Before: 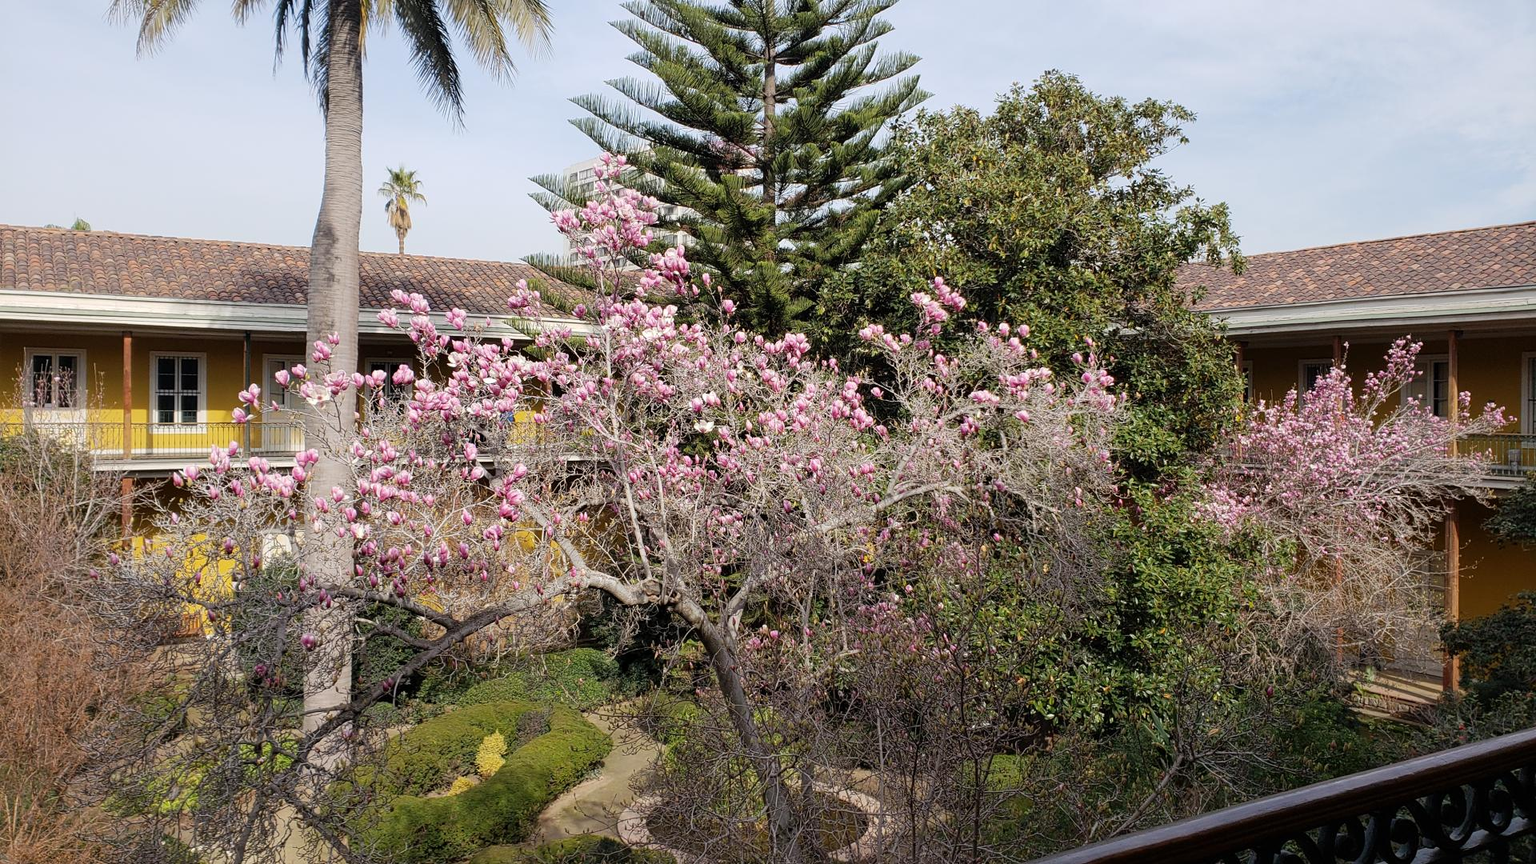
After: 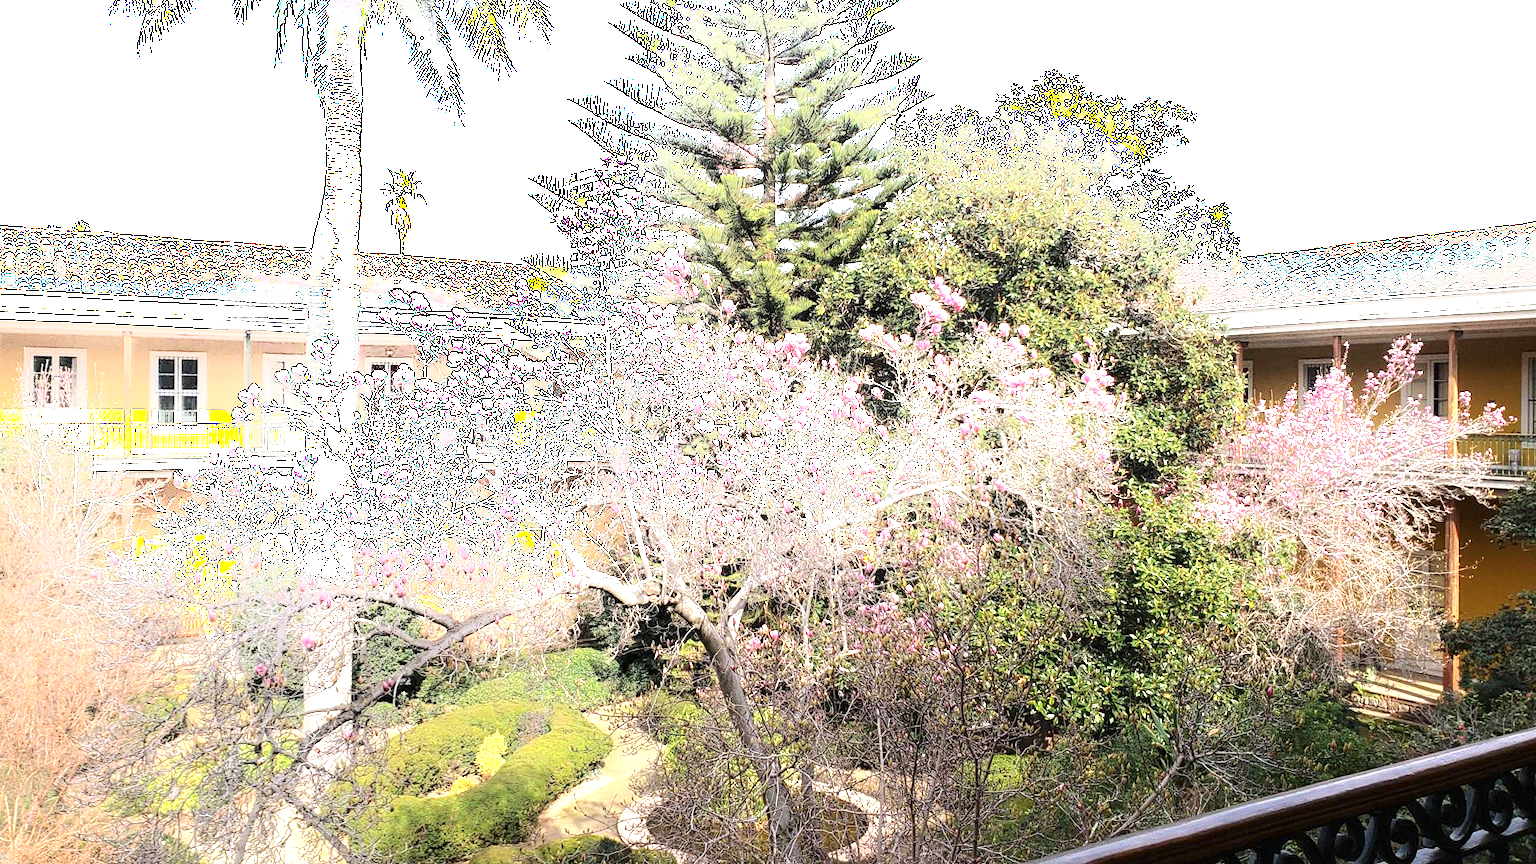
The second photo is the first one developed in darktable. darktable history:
white balance: emerald 1
exposure: black level correction 0, exposure 1.6 EV, compensate exposure bias true, compensate highlight preservation false
shadows and highlights: shadows -21.3, highlights 100, soften with gaussian
color balance rgb: shadows lift › luminance -10%, highlights gain › luminance 10%, saturation formula JzAzBz (2021)
